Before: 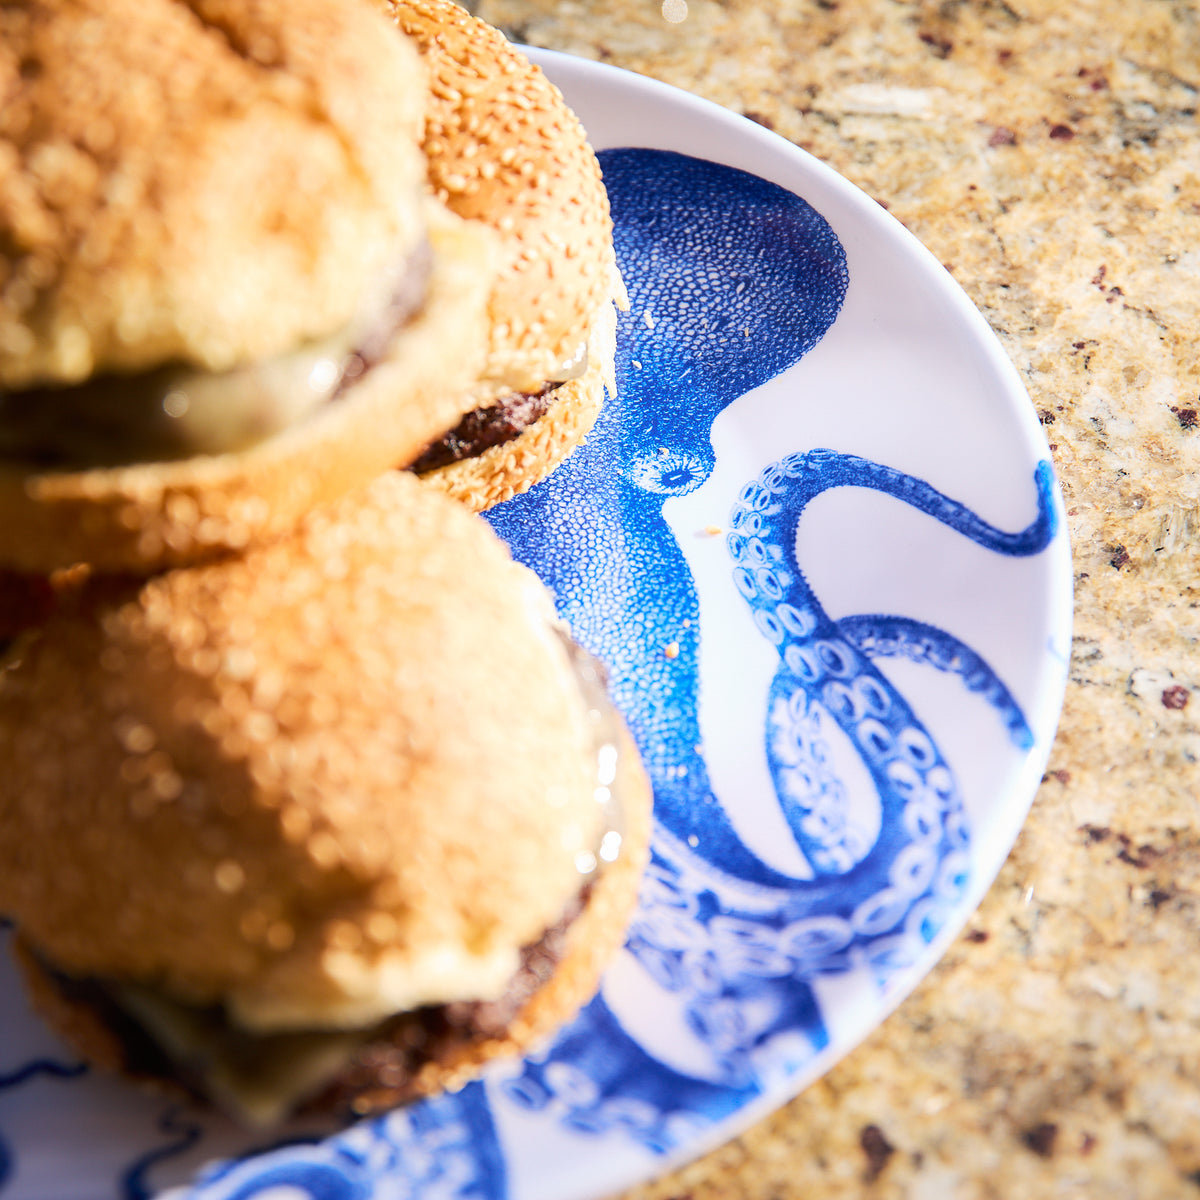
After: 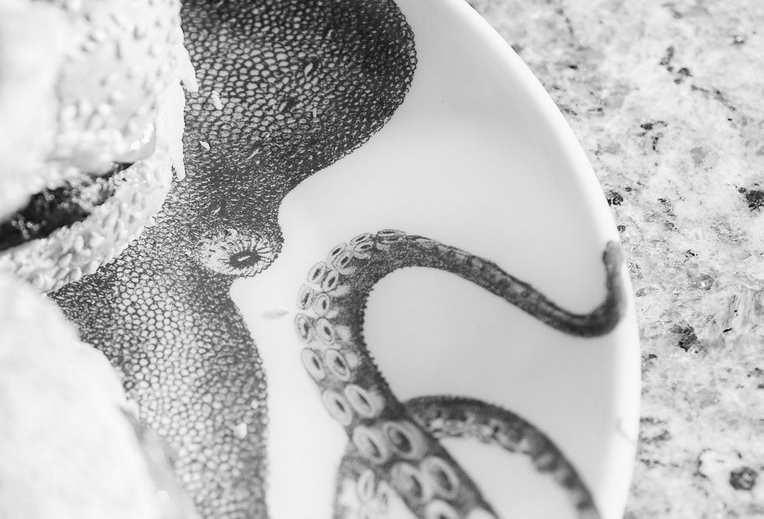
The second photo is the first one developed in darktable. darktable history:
crop: left 36.005%, top 18.293%, right 0.31%, bottom 38.444%
monochrome: a -6.99, b 35.61, size 1.4
